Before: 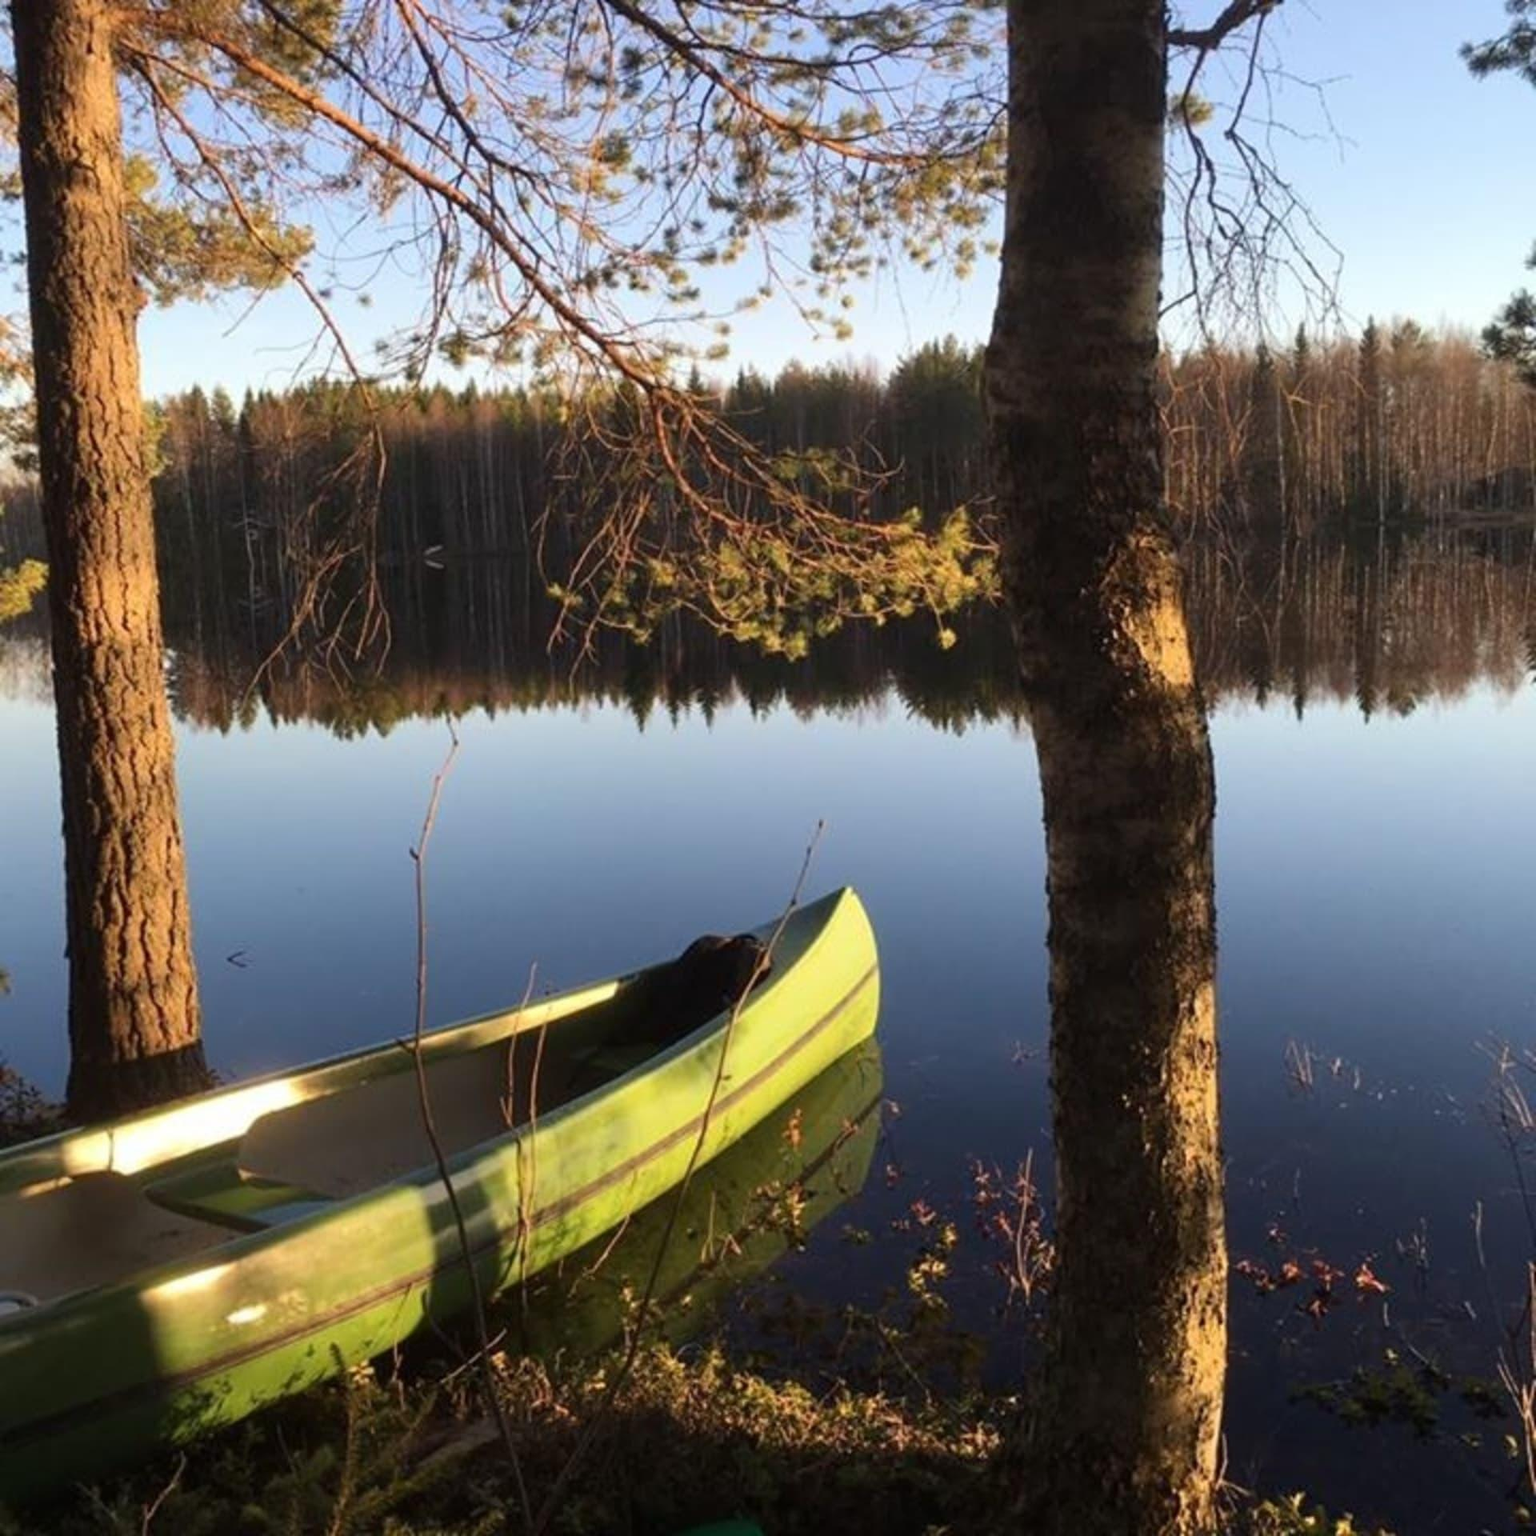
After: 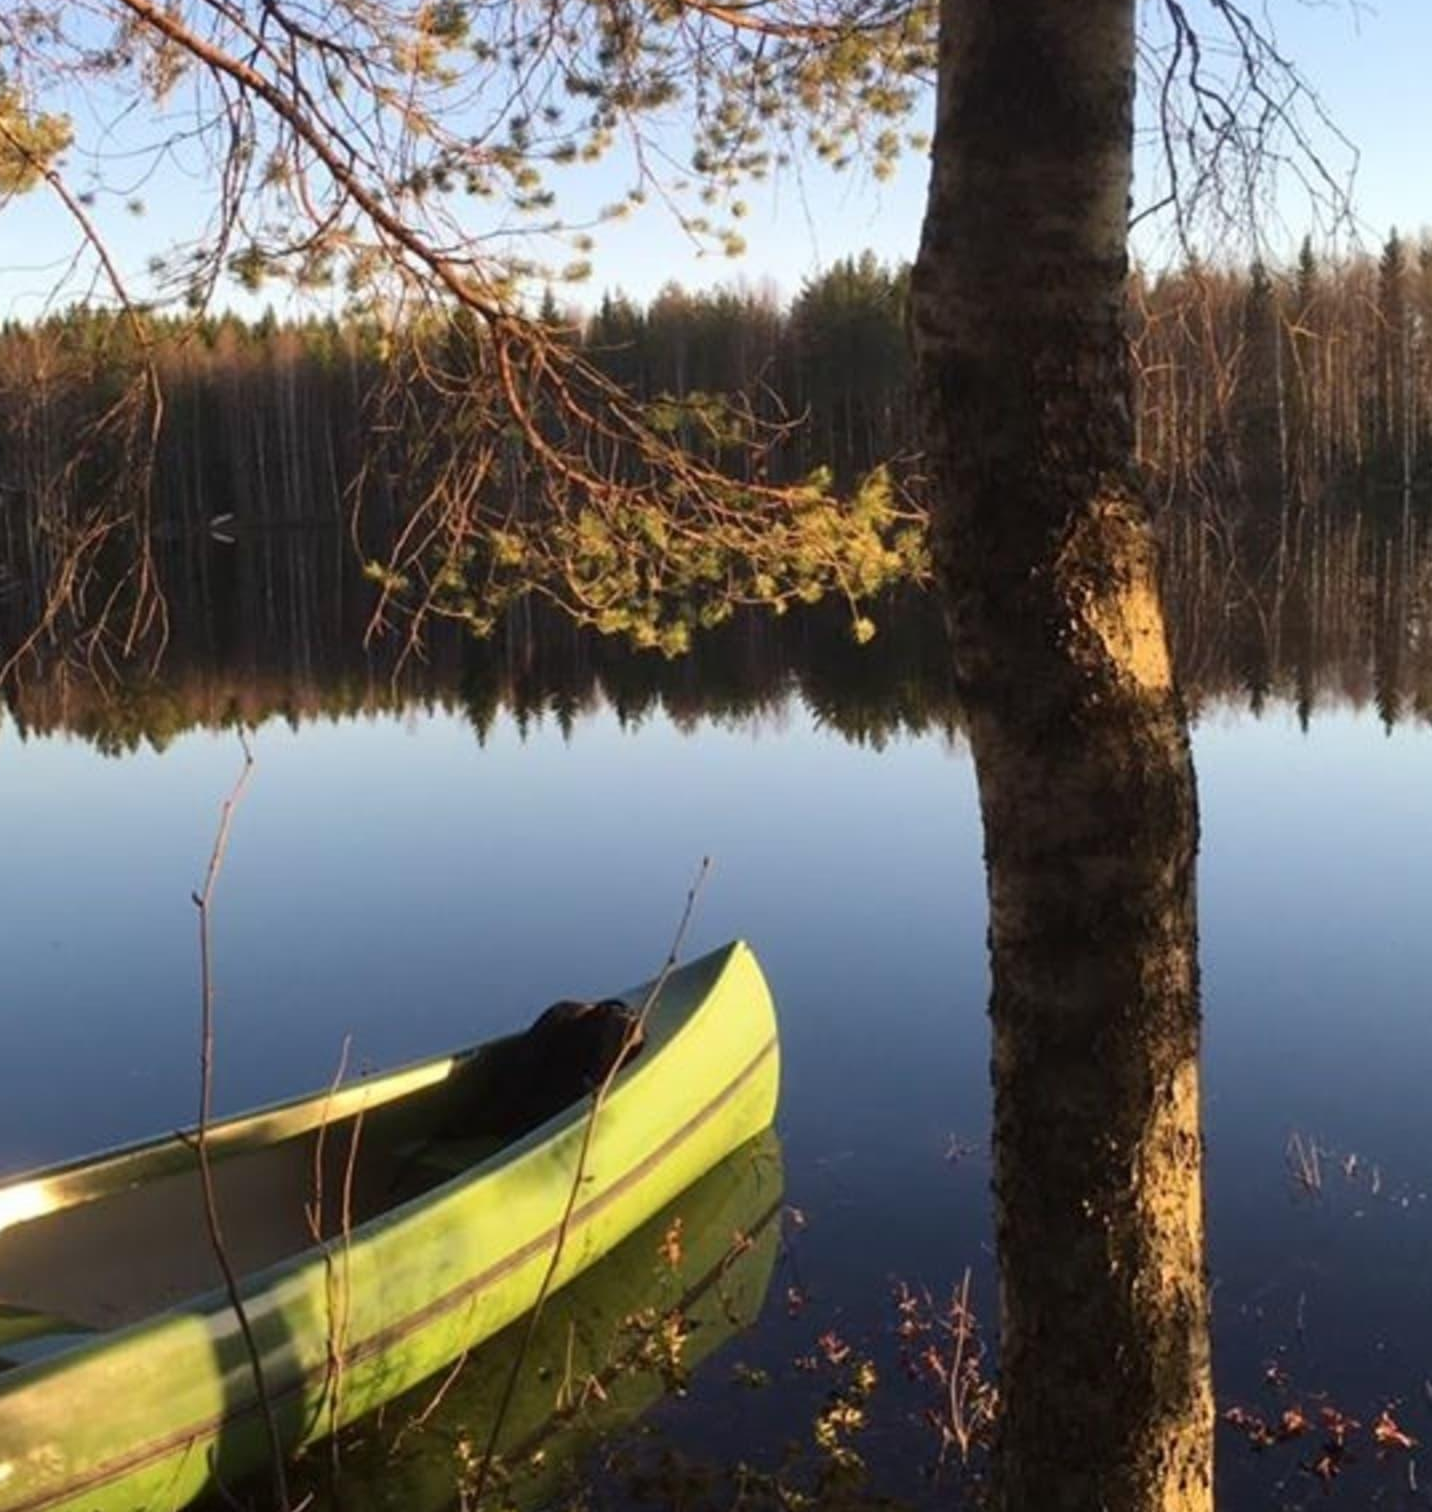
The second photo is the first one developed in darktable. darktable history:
crop: left 16.686%, top 8.77%, right 8.686%, bottom 12.47%
